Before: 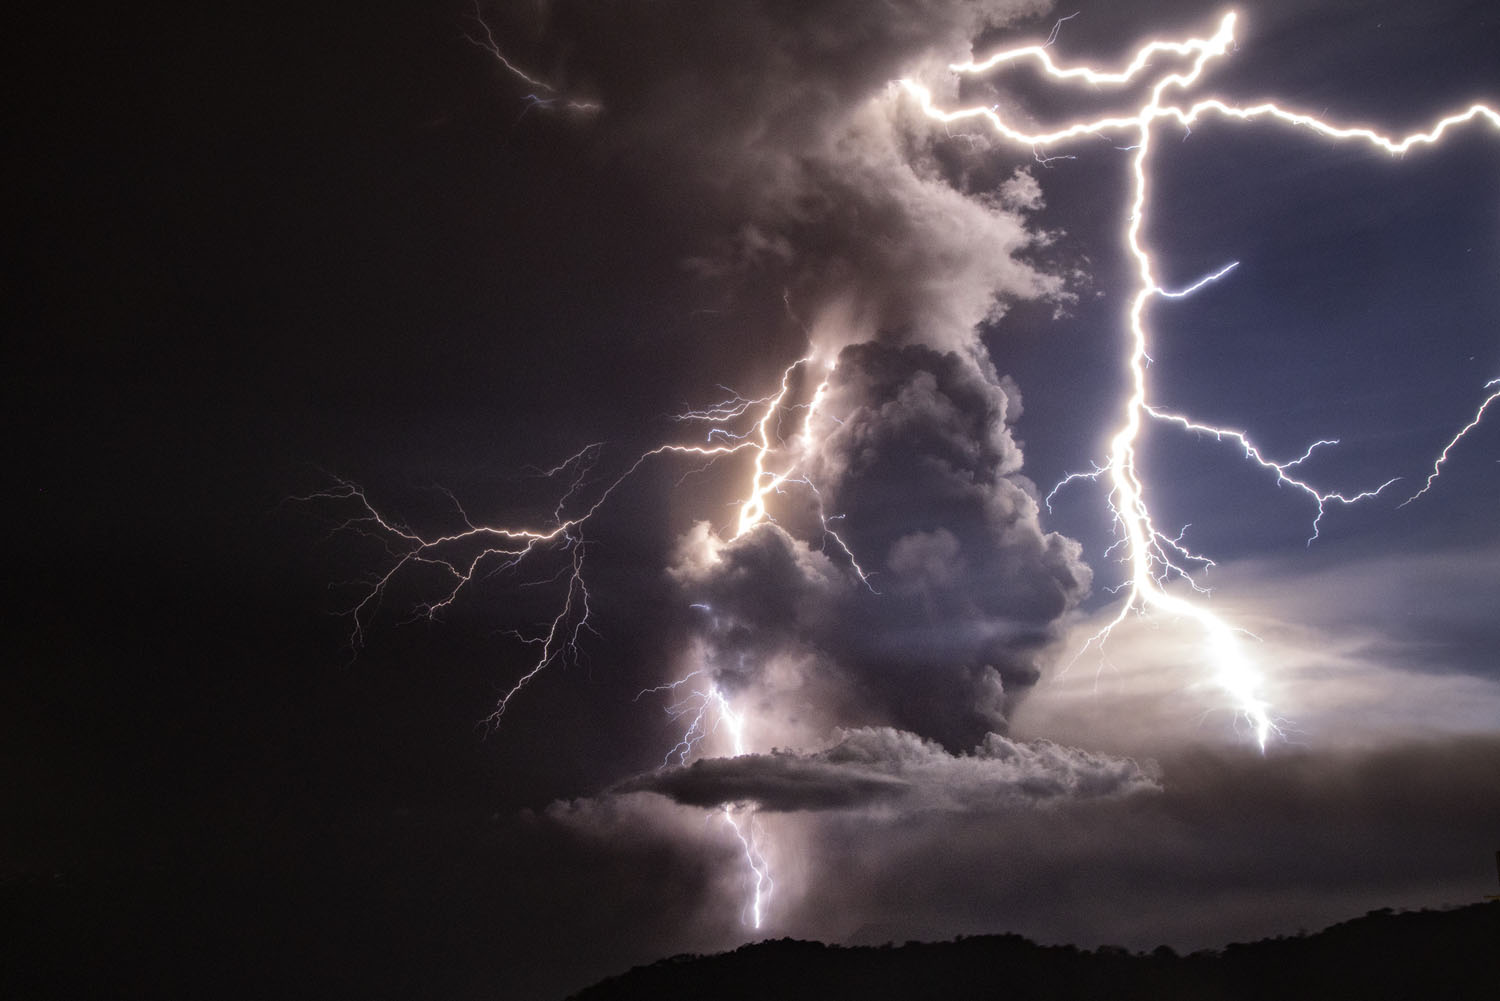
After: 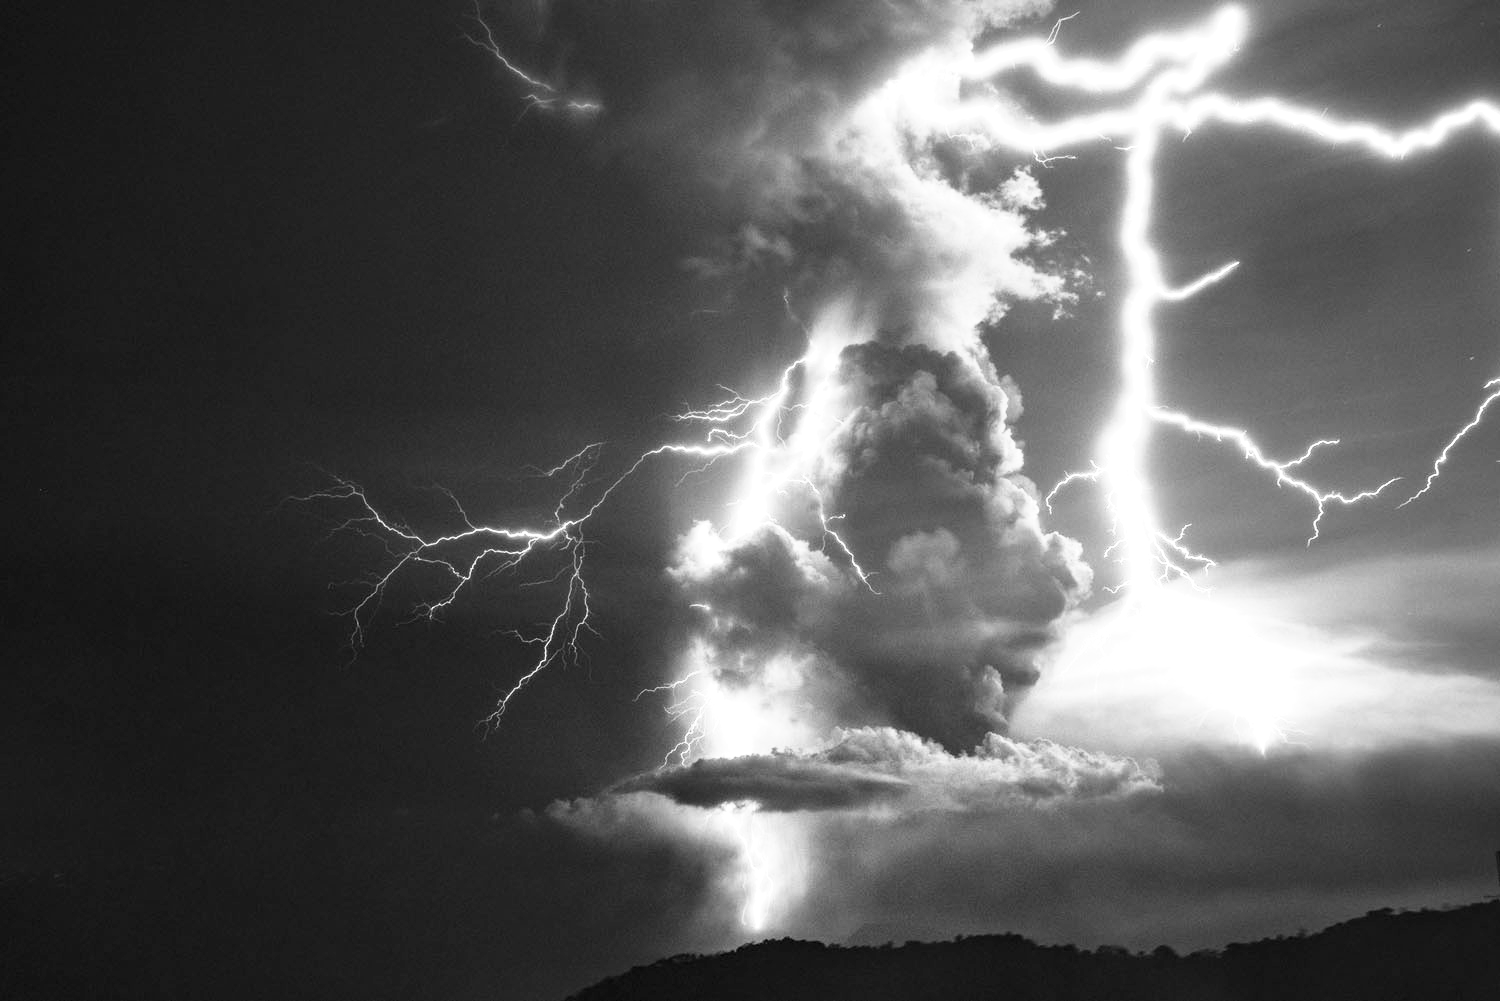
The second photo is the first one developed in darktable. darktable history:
exposure: exposure 0.74 EV, compensate highlight preservation false
monochrome: on, module defaults
base curve: curves: ch0 [(0, 0) (0.557, 0.834) (1, 1)]
